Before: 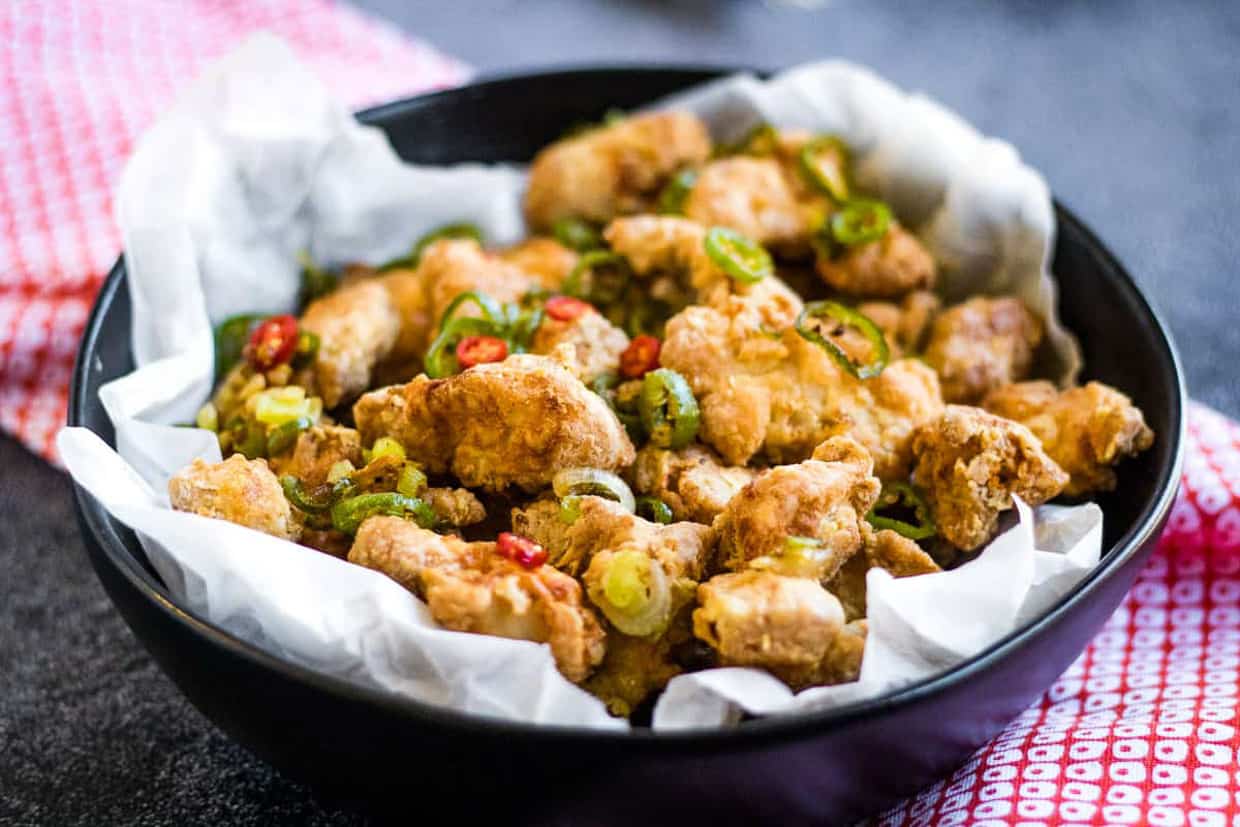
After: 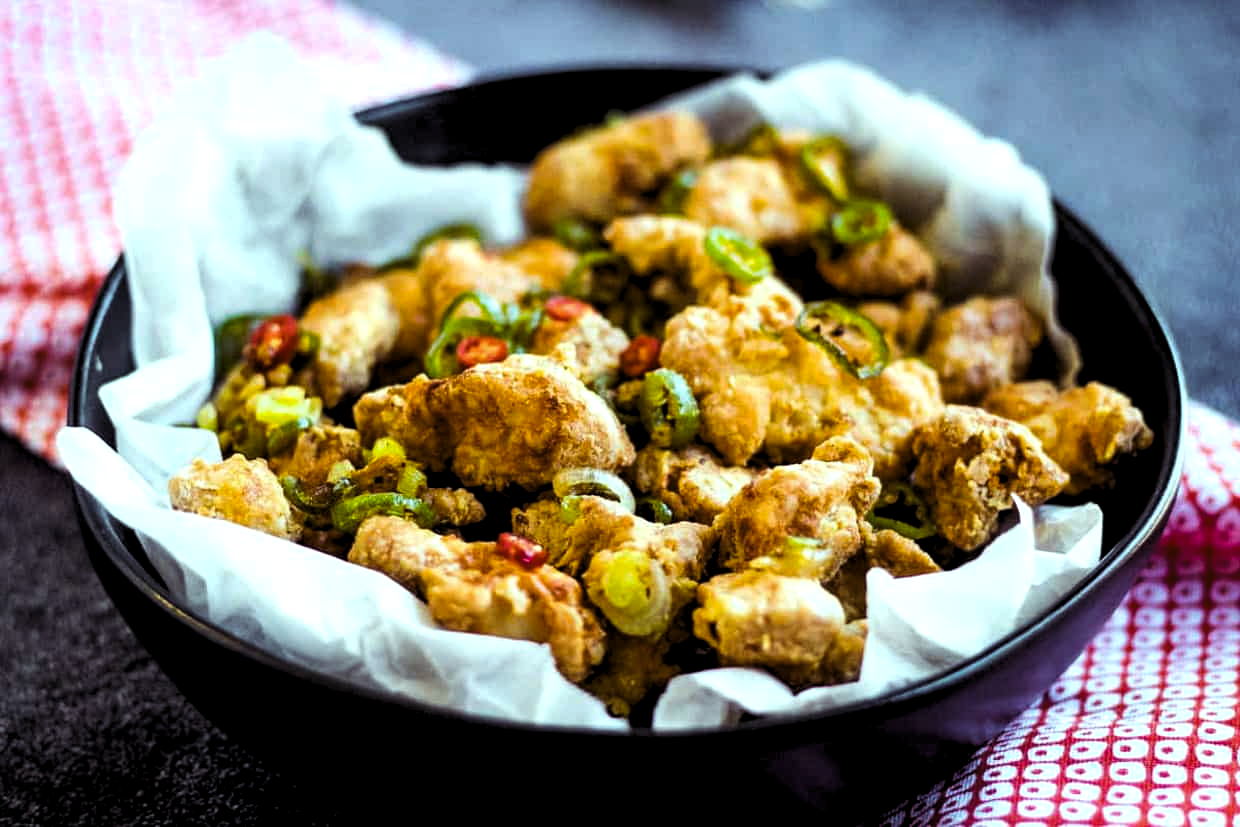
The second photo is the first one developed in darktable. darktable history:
levels: levels [0.116, 0.574, 1]
color balance rgb: shadows lift › luminance 0.49%, shadows lift › chroma 6.83%, shadows lift › hue 300.29°, power › hue 208.98°, highlights gain › luminance 20.24%, highlights gain › chroma 2.73%, highlights gain › hue 173.85°, perceptual saturation grading › global saturation 18.05%
